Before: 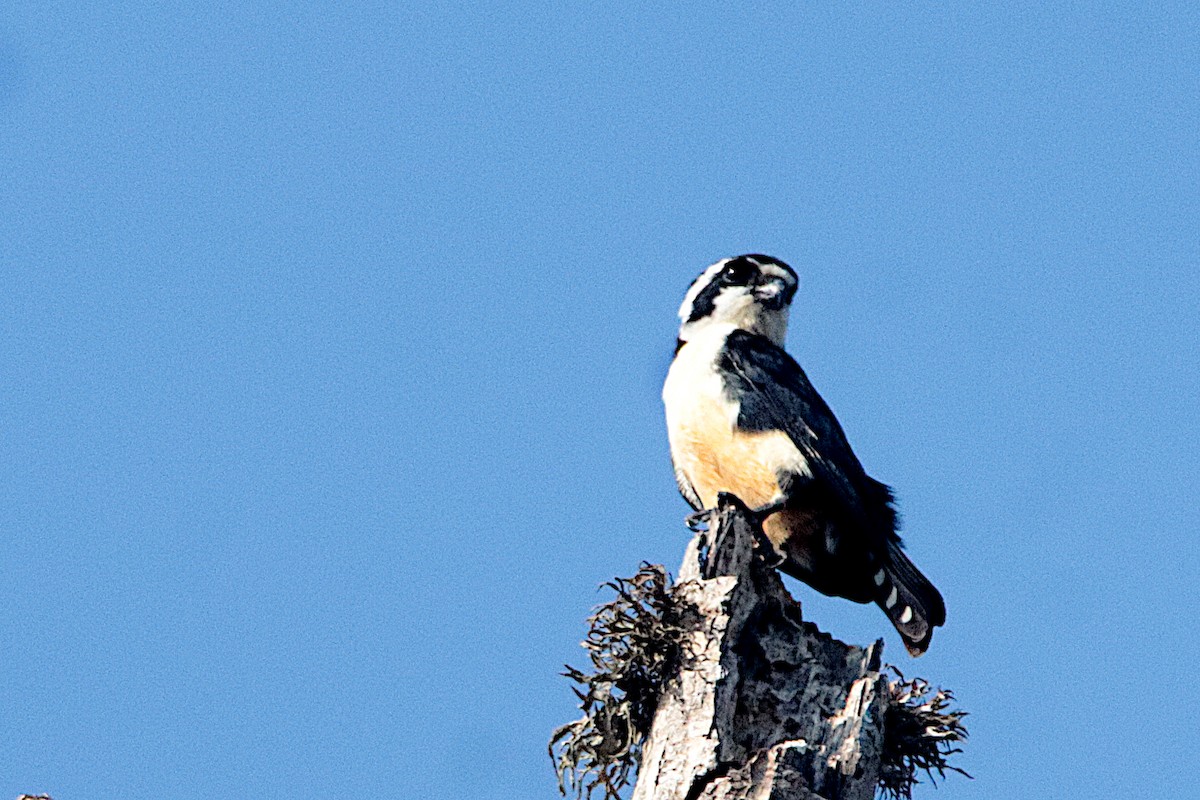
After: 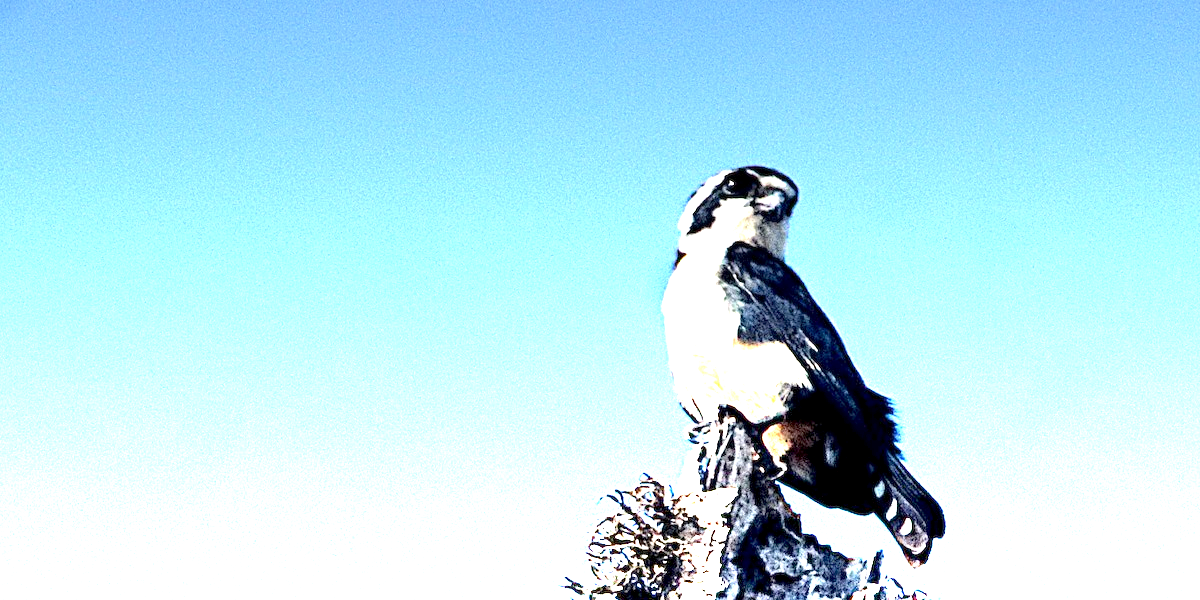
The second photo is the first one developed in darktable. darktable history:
graduated density: density -3.9 EV
crop: top 11.038%, bottom 13.962%
exposure: black level correction 0.001, exposure 0.5 EV, compensate exposure bias true, compensate highlight preservation false
